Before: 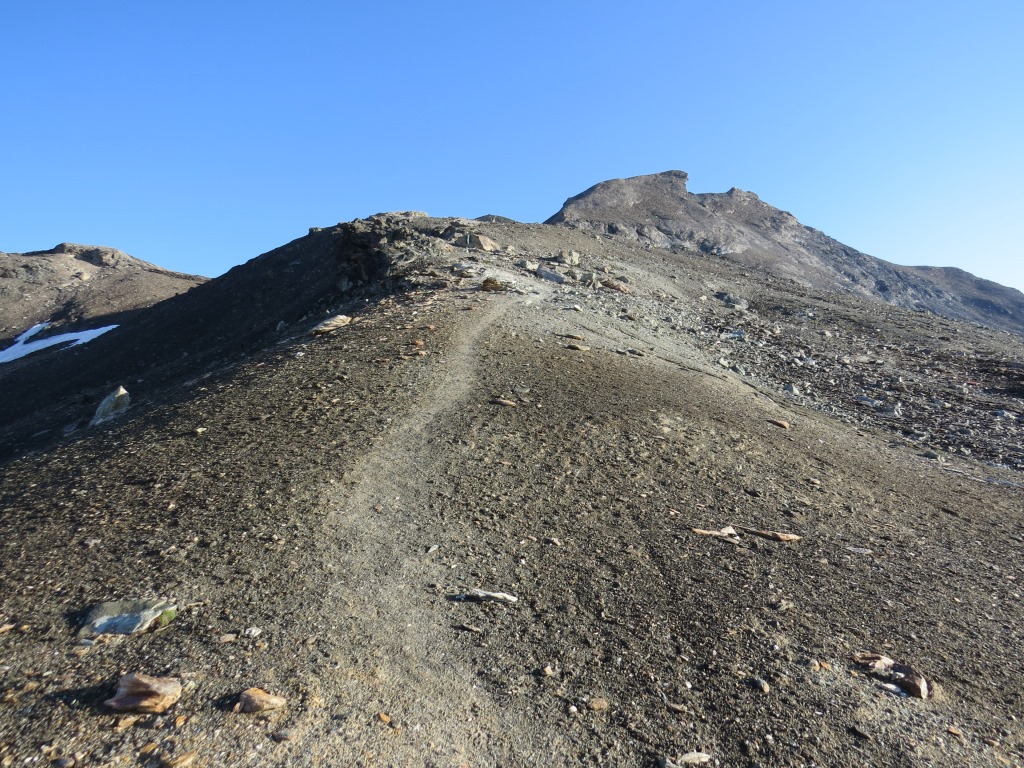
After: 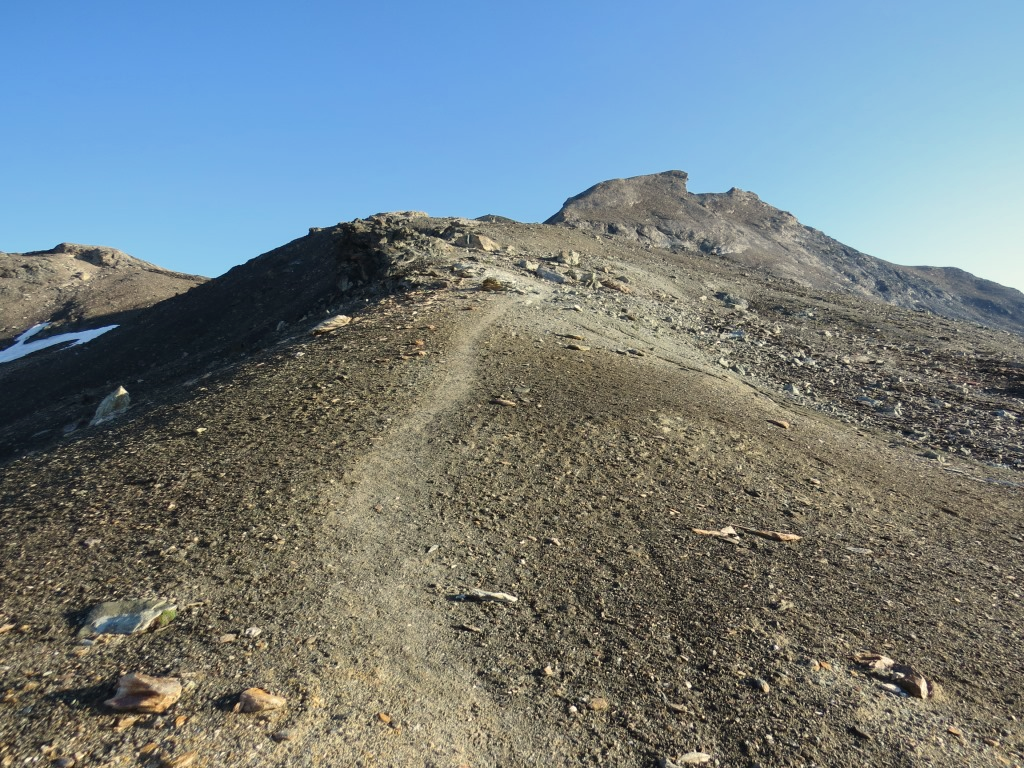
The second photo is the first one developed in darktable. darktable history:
shadows and highlights: shadows 35, highlights -35, soften with gaussian
white balance: red 1.029, blue 0.92
